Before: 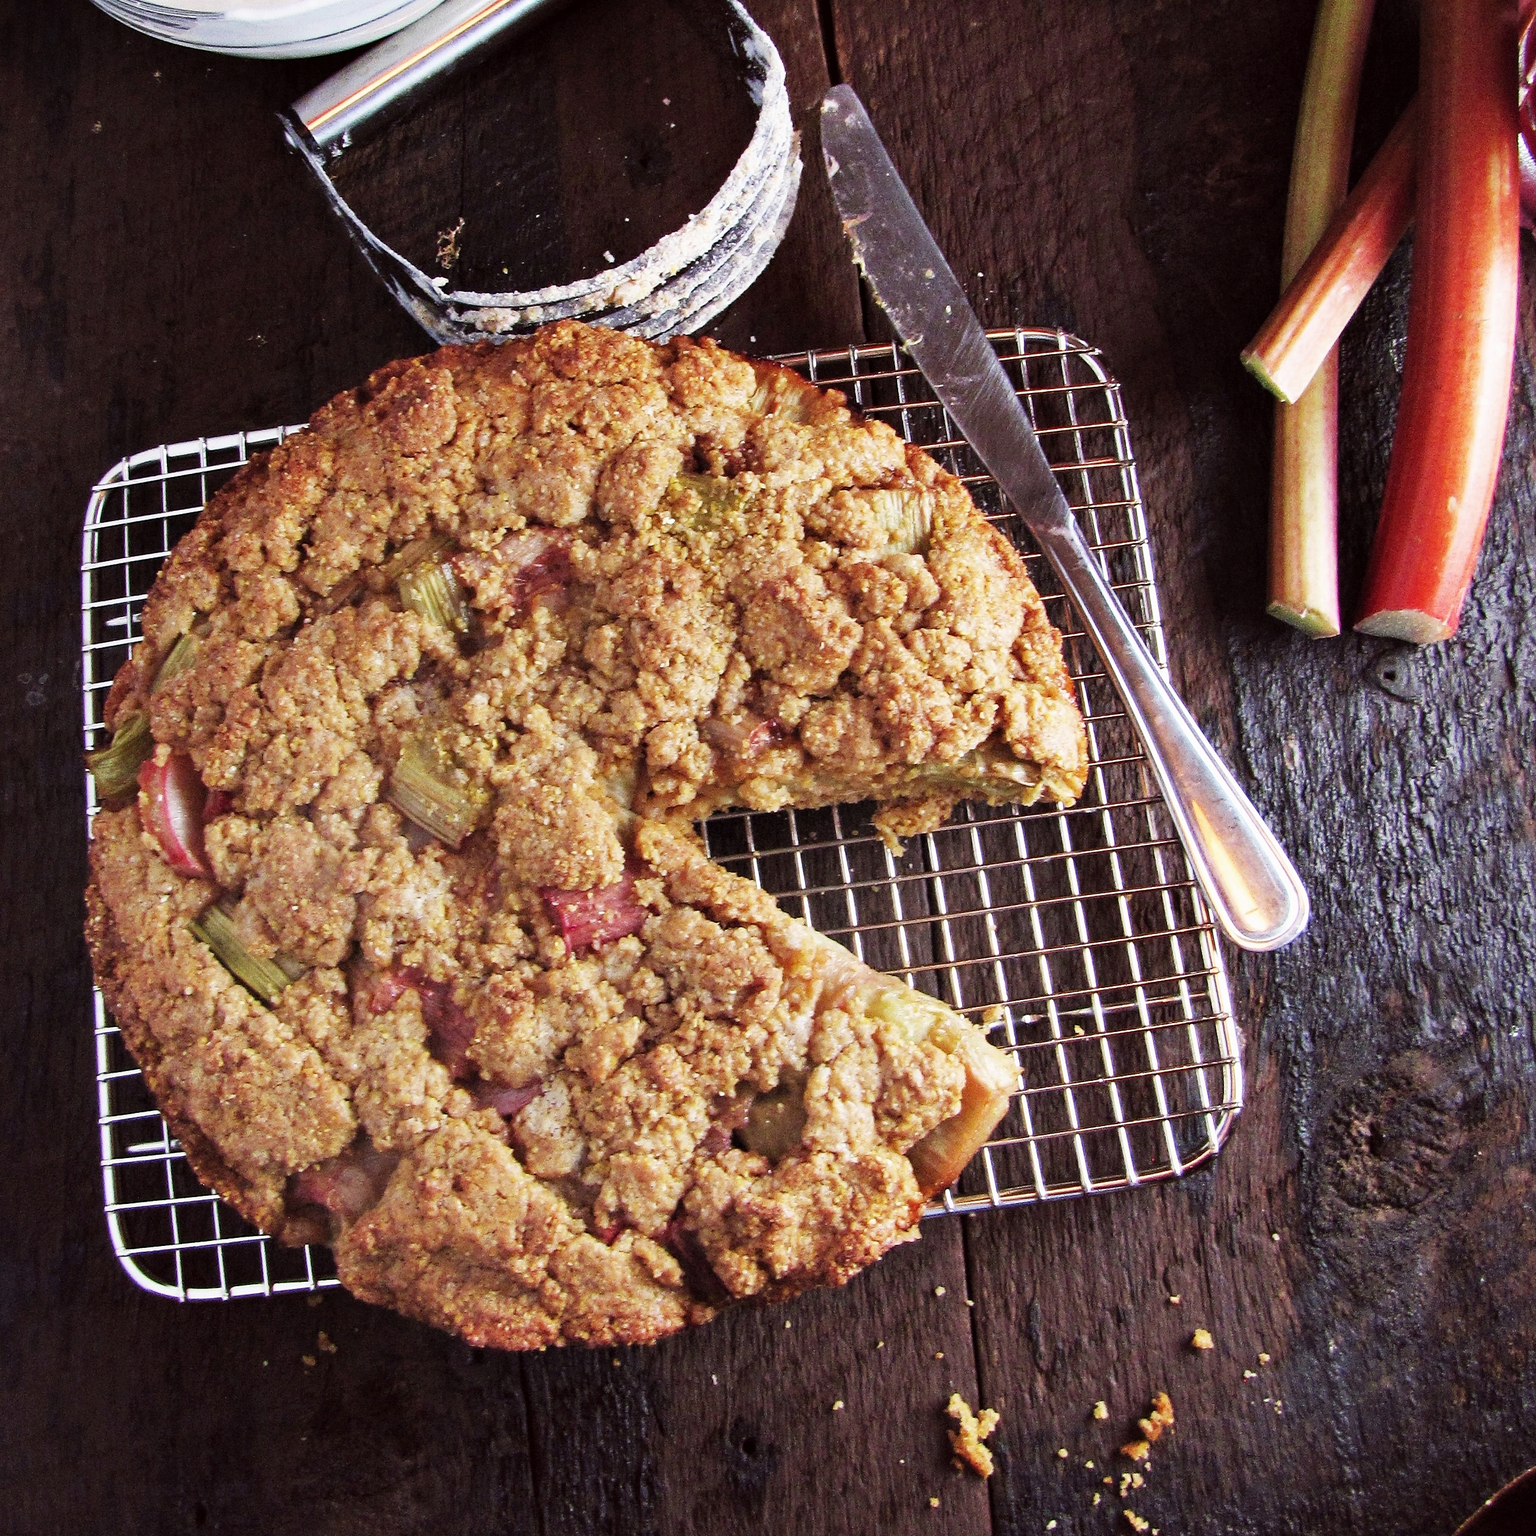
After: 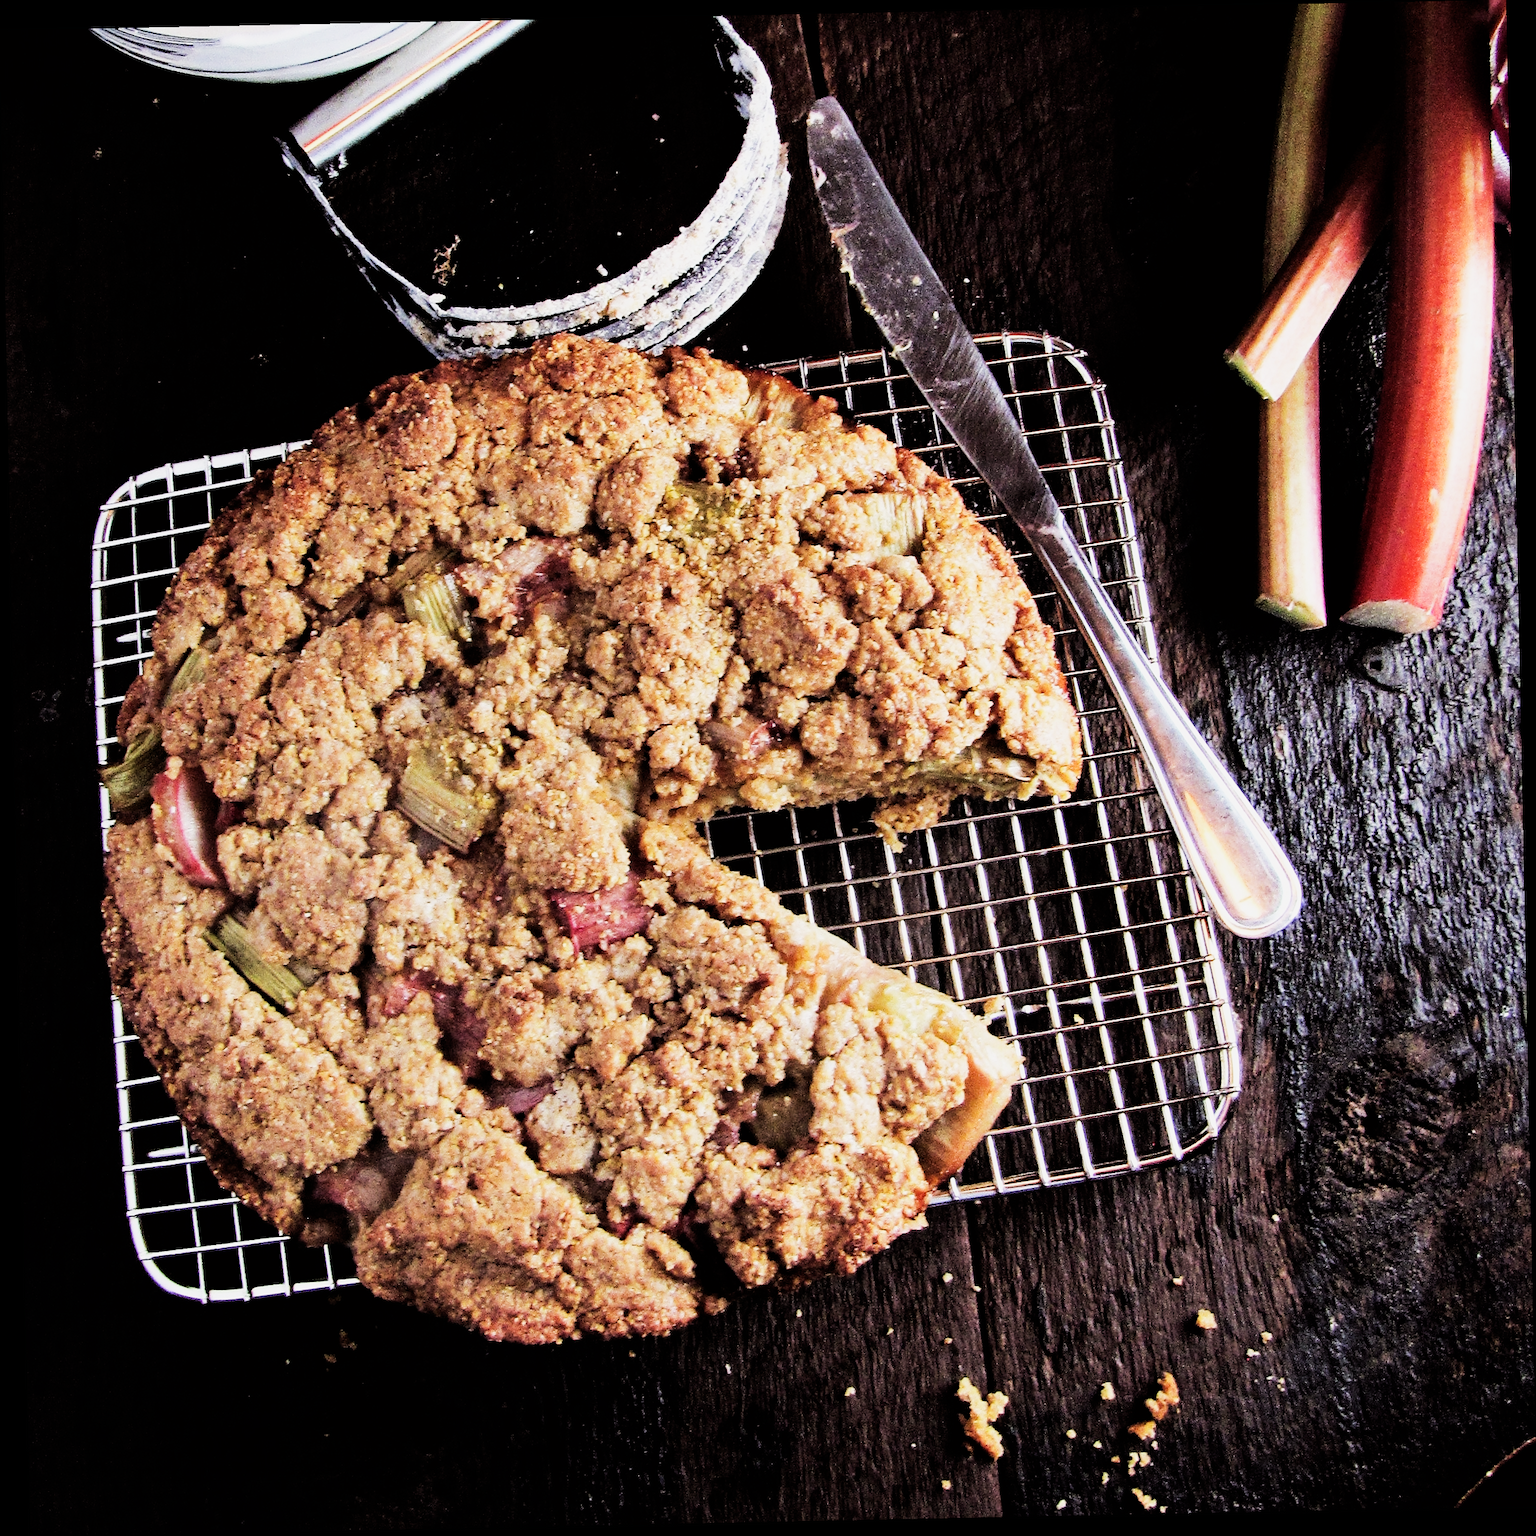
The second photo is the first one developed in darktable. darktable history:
rotate and perspective: rotation -1.17°, automatic cropping off
filmic rgb: black relative exposure -5 EV, hardness 2.88, contrast 1.2, highlights saturation mix -30%
tone equalizer: -8 EV -0.75 EV, -7 EV -0.7 EV, -6 EV -0.6 EV, -5 EV -0.4 EV, -3 EV 0.4 EV, -2 EV 0.6 EV, -1 EV 0.7 EV, +0 EV 0.75 EV, edges refinement/feathering 500, mask exposure compensation -1.57 EV, preserve details no
